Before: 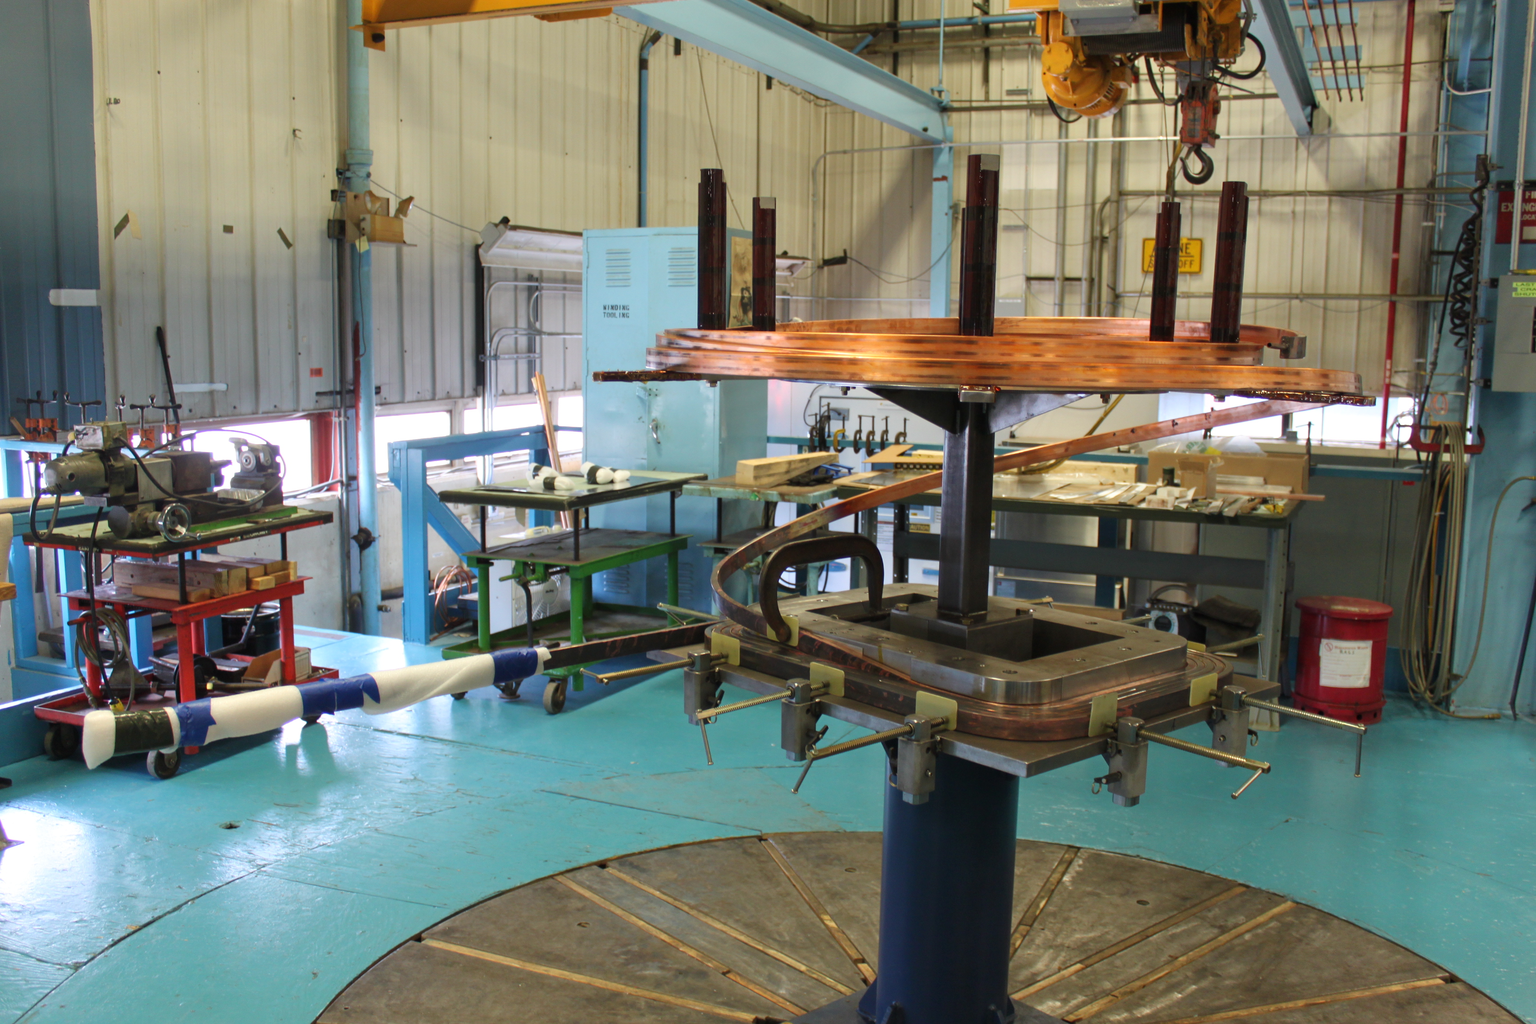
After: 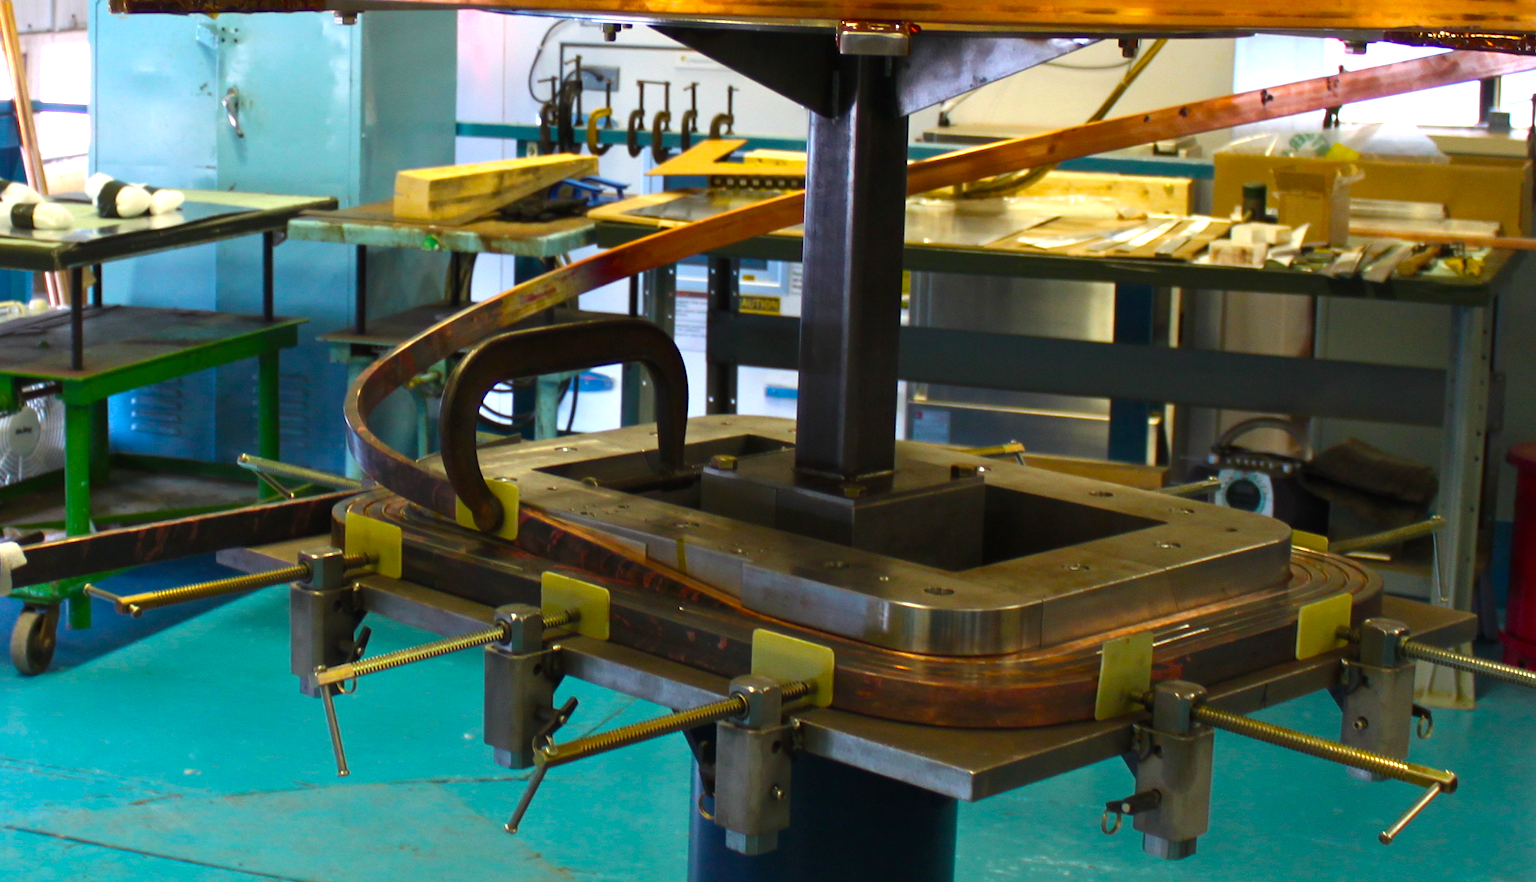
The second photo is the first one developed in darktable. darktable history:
color balance rgb: linear chroma grading › global chroma 9%, perceptual saturation grading › global saturation 36%, perceptual brilliance grading › global brilliance 15%, perceptual brilliance grading › shadows -35%, global vibrance 15%
crop: left 35.03%, top 36.625%, right 14.663%, bottom 20.057%
